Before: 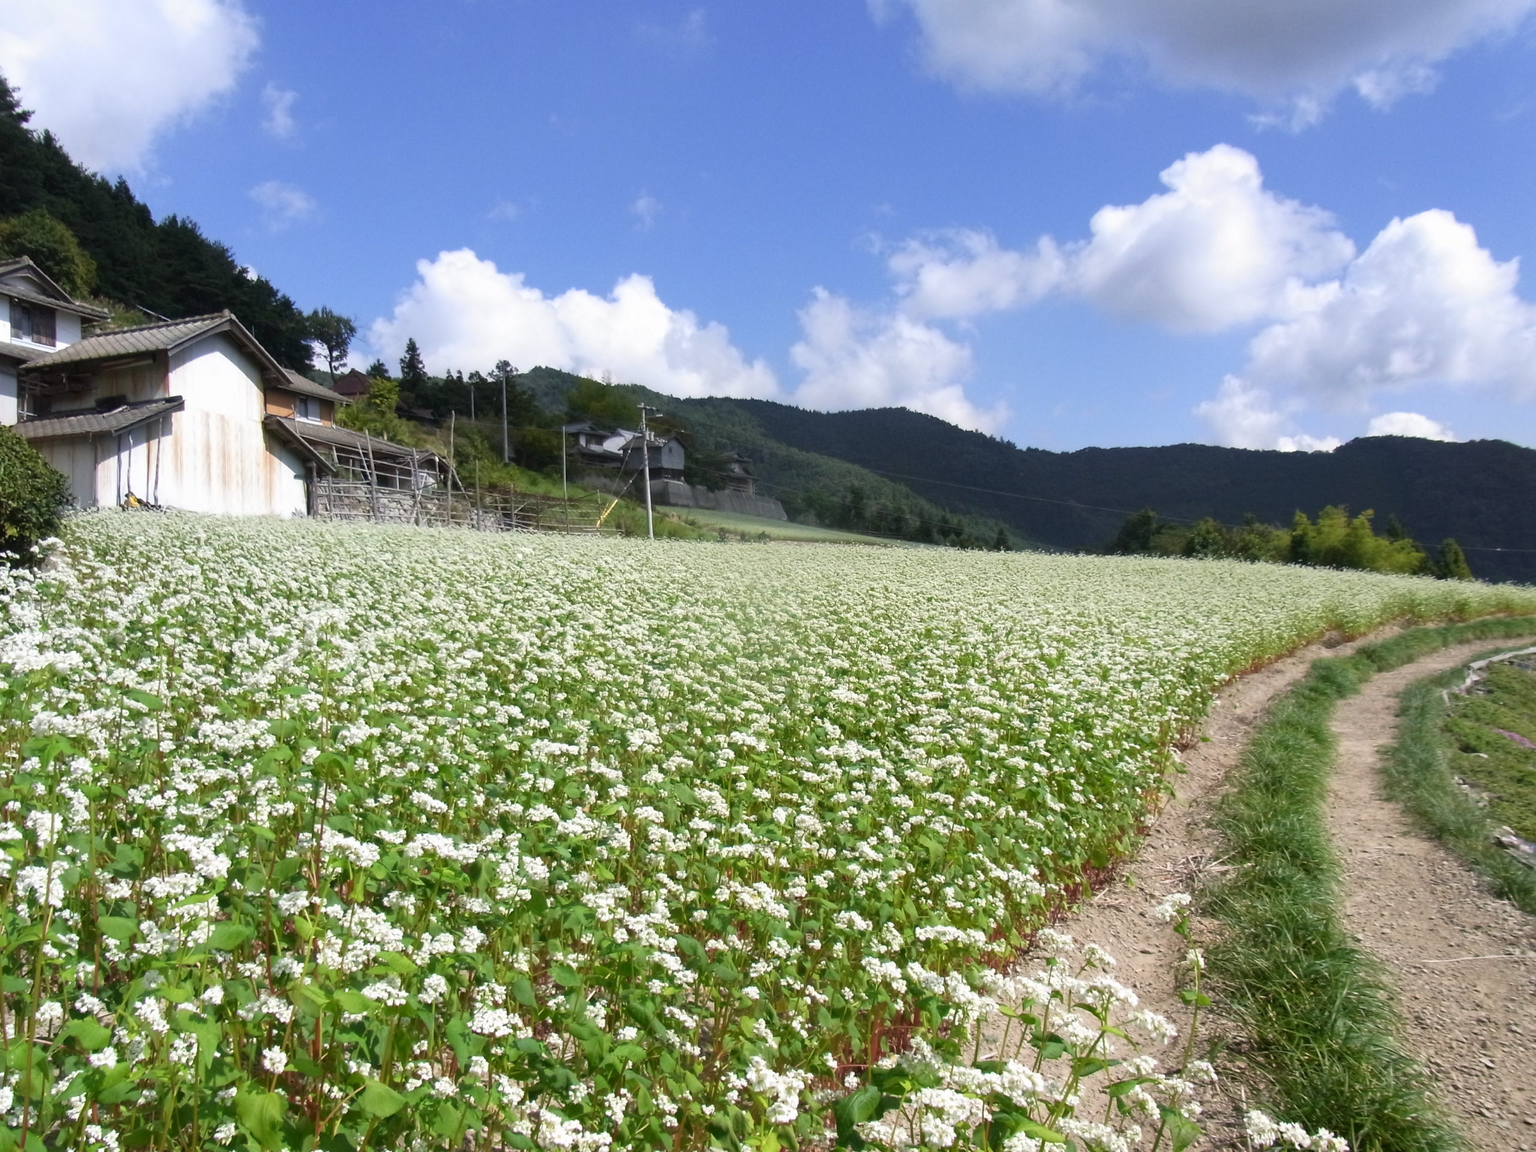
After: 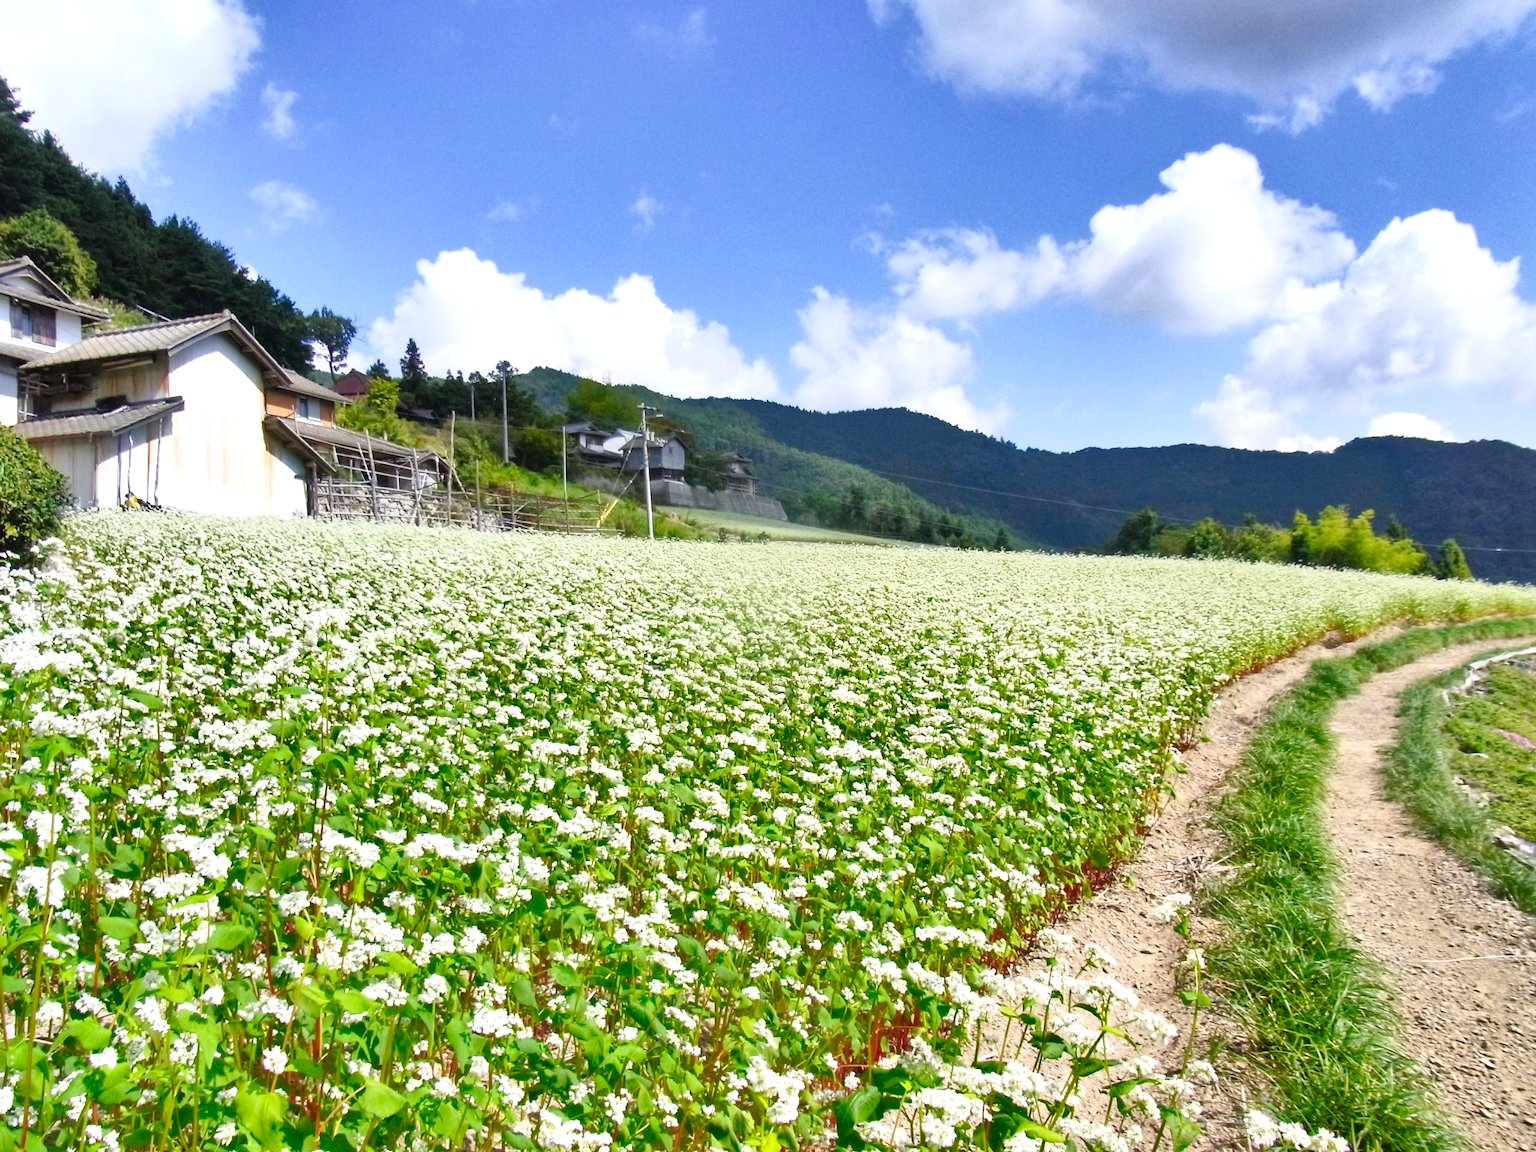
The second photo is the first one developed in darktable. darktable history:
contrast brightness saturation: contrast 0.226, brightness 0.113, saturation 0.289
tone curve: curves: ch0 [(0, 0.01) (0.037, 0.032) (0.131, 0.108) (0.275, 0.258) (0.483, 0.512) (0.61, 0.661) (0.696, 0.742) (0.792, 0.834) (0.911, 0.936) (0.997, 0.995)]; ch1 [(0, 0) (0.308, 0.29) (0.425, 0.411) (0.503, 0.502) (0.529, 0.543) (0.683, 0.706) (0.746, 0.77) (1, 1)]; ch2 [(0, 0) (0.225, 0.214) (0.334, 0.339) (0.401, 0.415) (0.485, 0.487) (0.502, 0.502) (0.525, 0.523) (0.545, 0.552) (0.587, 0.61) (0.636, 0.654) (0.711, 0.729) (0.845, 0.855) (0.998, 0.977)], preserve colors none
tone equalizer: -7 EV 0.152 EV, -6 EV 0.593 EV, -5 EV 1.16 EV, -4 EV 1.35 EV, -3 EV 1.13 EV, -2 EV 0.6 EV, -1 EV 0.147 EV
shadows and highlights: radius 171.91, shadows 27.74, white point adjustment 2.99, highlights -68.28, soften with gaussian
